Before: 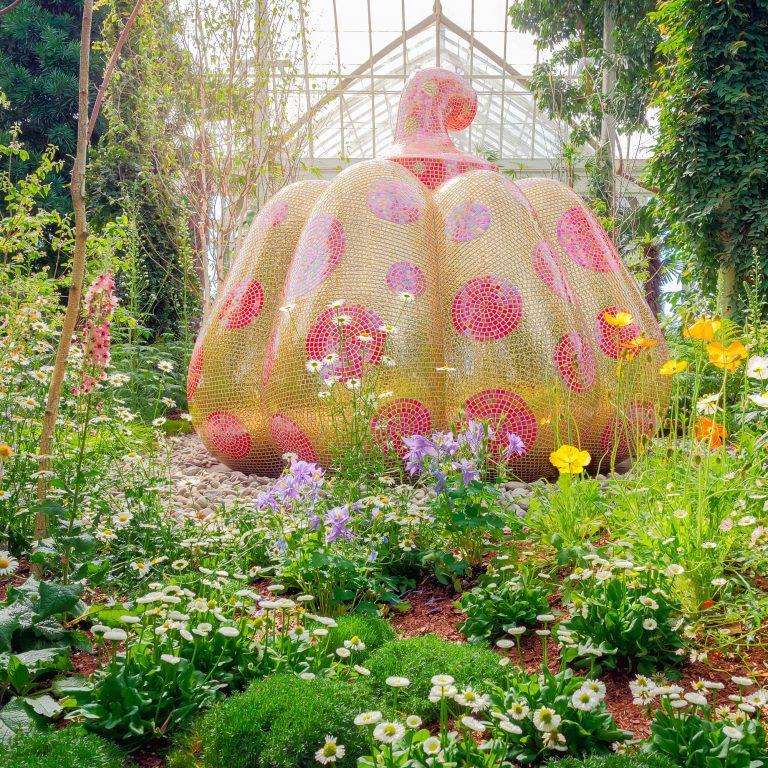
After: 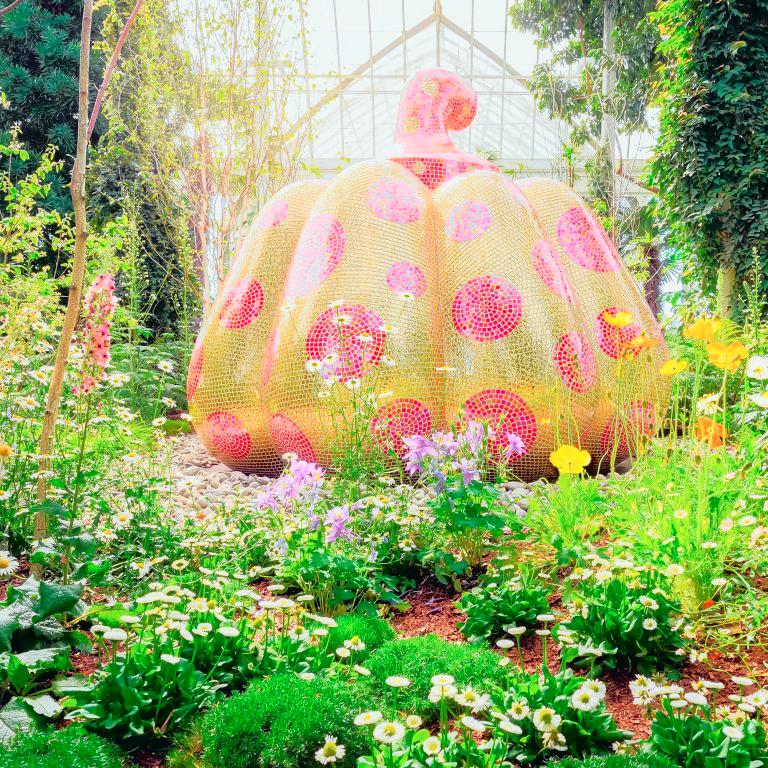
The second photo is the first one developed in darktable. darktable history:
tone curve: curves: ch0 [(0, 0.015) (0.091, 0.055) (0.184, 0.159) (0.304, 0.382) (0.492, 0.579) (0.628, 0.755) (0.832, 0.932) (0.984, 0.963)]; ch1 [(0, 0) (0.34, 0.235) (0.46, 0.46) (0.515, 0.502) (0.553, 0.567) (0.764, 0.815) (1, 1)]; ch2 [(0, 0) (0.44, 0.458) (0.479, 0.492) (0.524, 0.507) (0.557, 0.567) (0.673, 0.699) (1, 1)], color space Lab, independent channels, preserve colors none
base curve: curves: ch0 [(0, 0) (0.235, 0.266) (0.503, 0.496) (0.786, 0.72) (1, 1)]
